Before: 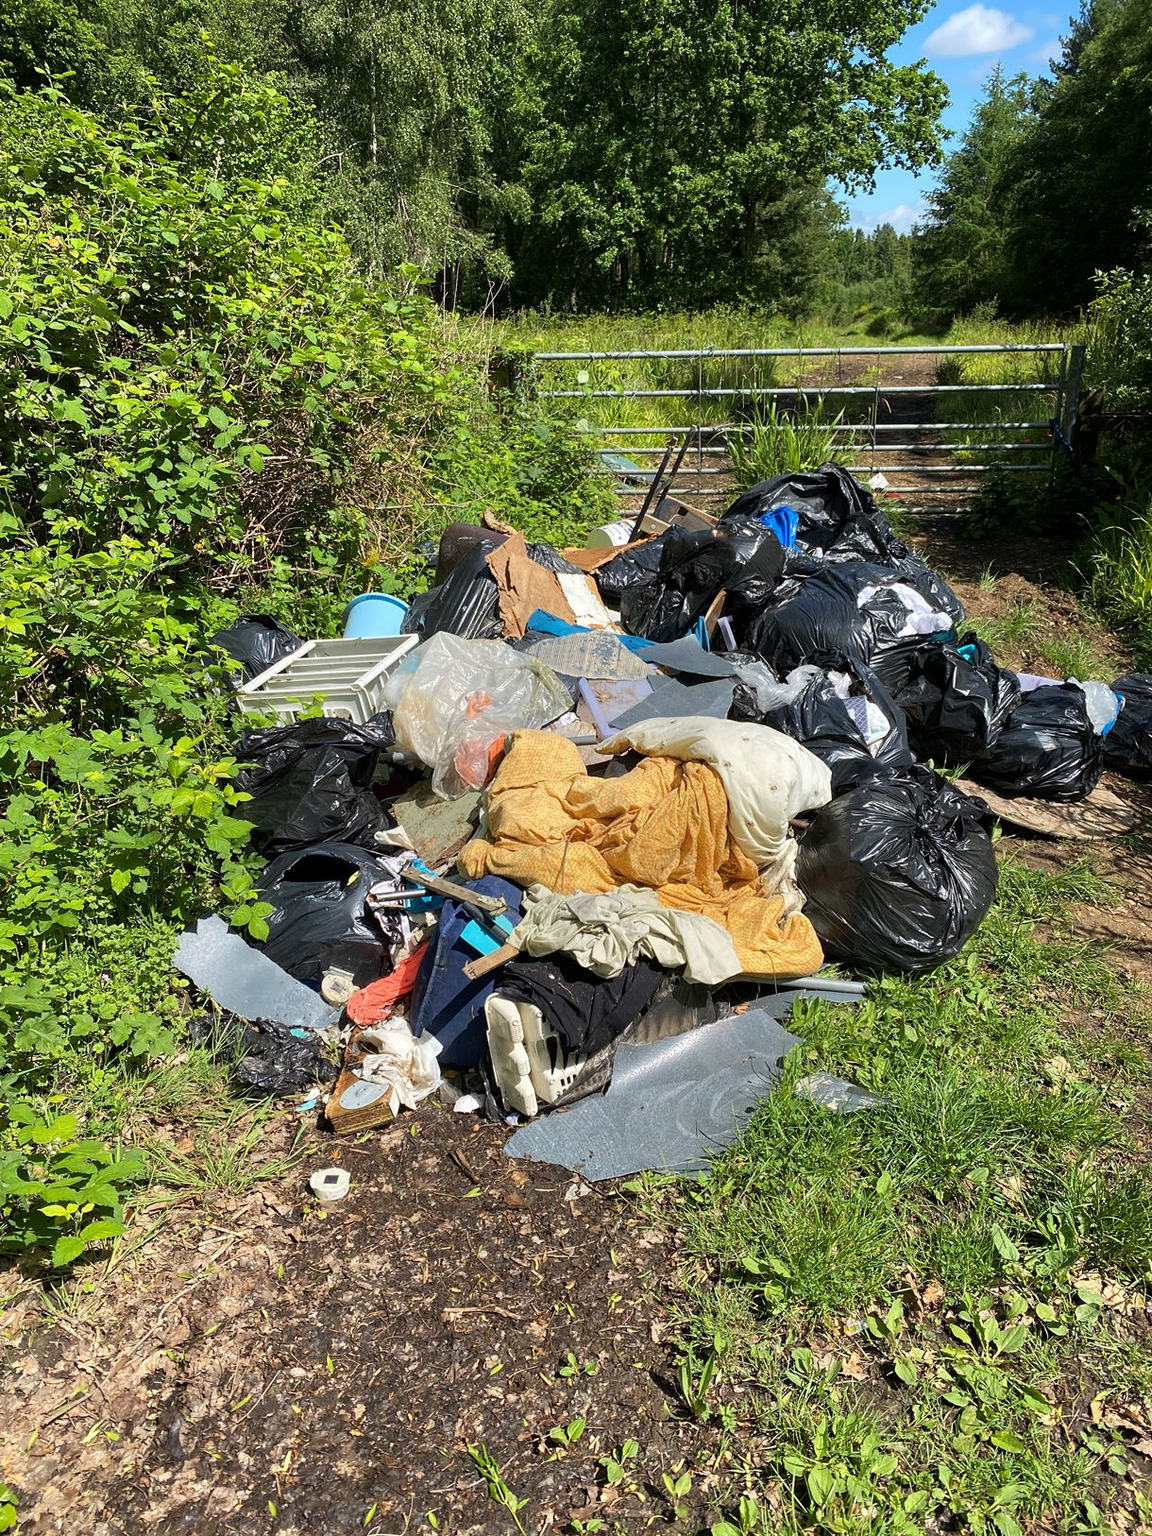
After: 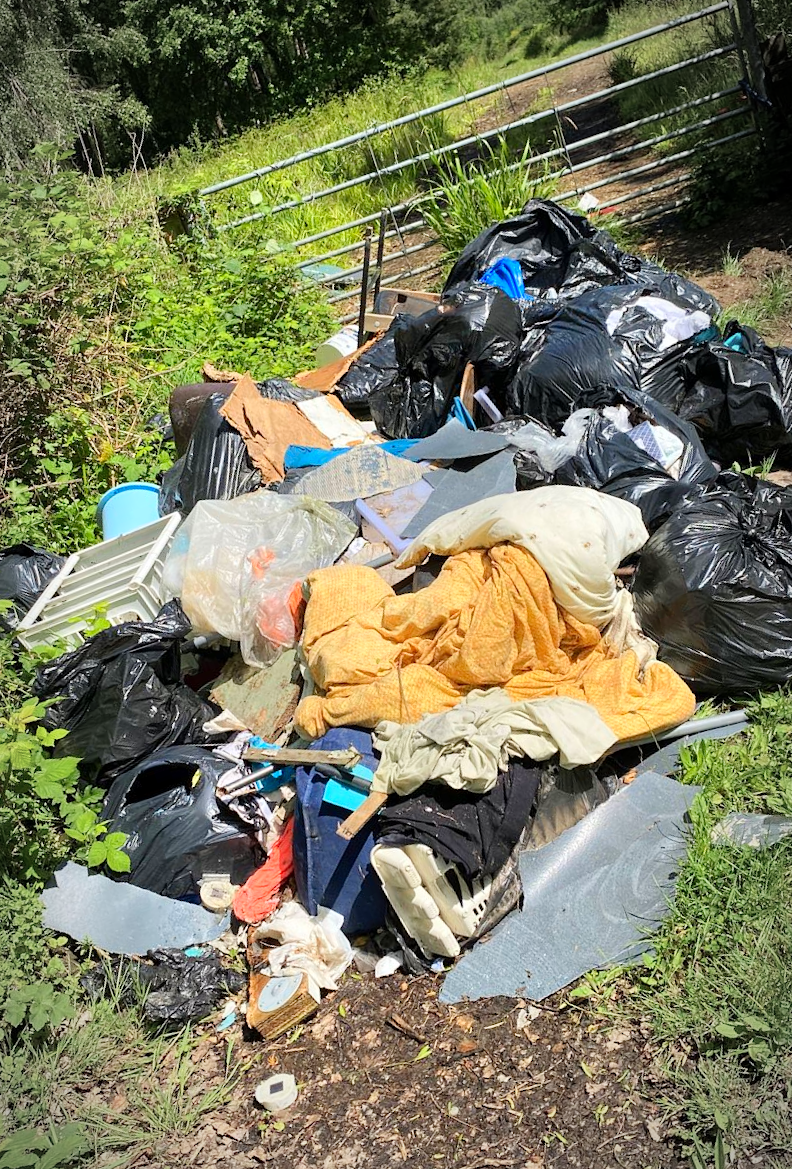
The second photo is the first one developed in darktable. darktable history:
tone curve: curves: ch0 [(0, 0) (0.003, 0.004) (0.011, 0.015) (0.025, 0.033) (0.044, 0.058) (0.069, 0.091) (0.1, 0.131) (0.136, 0.179) (0.177, 0.233) (0.224, 0.296) (0.277, 0.364) (0.335, 0.434) (0.399, 0.511) (0.468, 0.584) (0.543, 0.656) (0.623, 0.729) (0.709, 0.799) (0.801, 0.874) (0.898, 0.936) (1, 1)], color space Lab, linked channels, preserve colors none
vignetting: automatic ratio true
crop and rotate: angle 18.74°, left 6.966%, right 3.657%, bottom 1.061%
